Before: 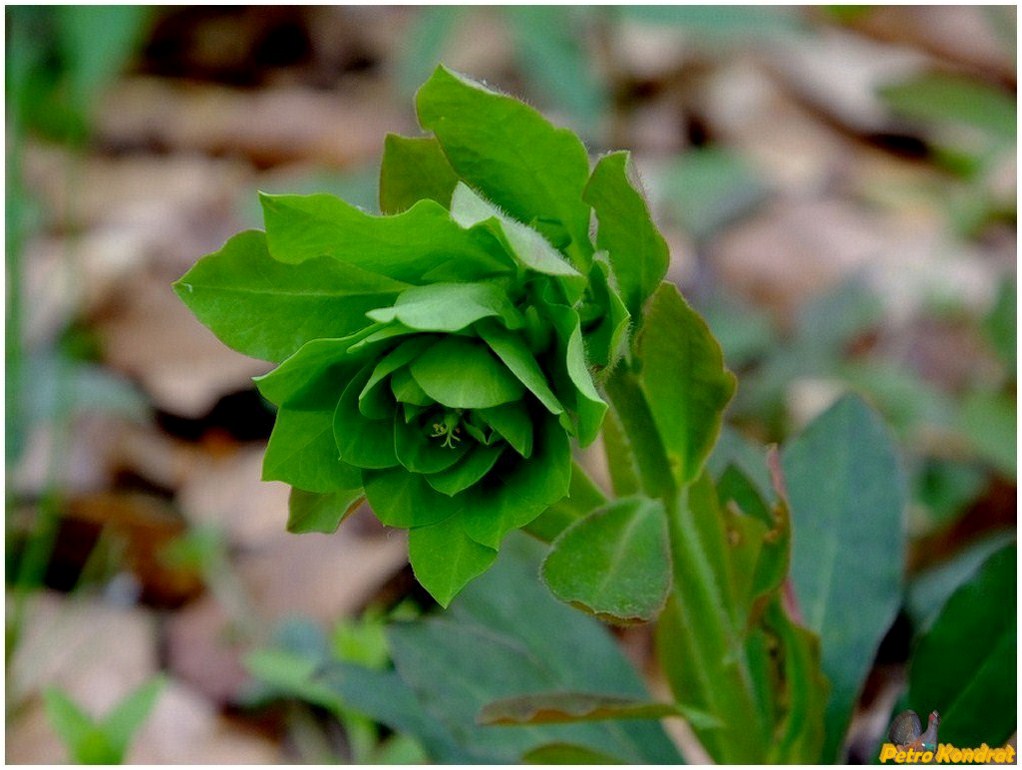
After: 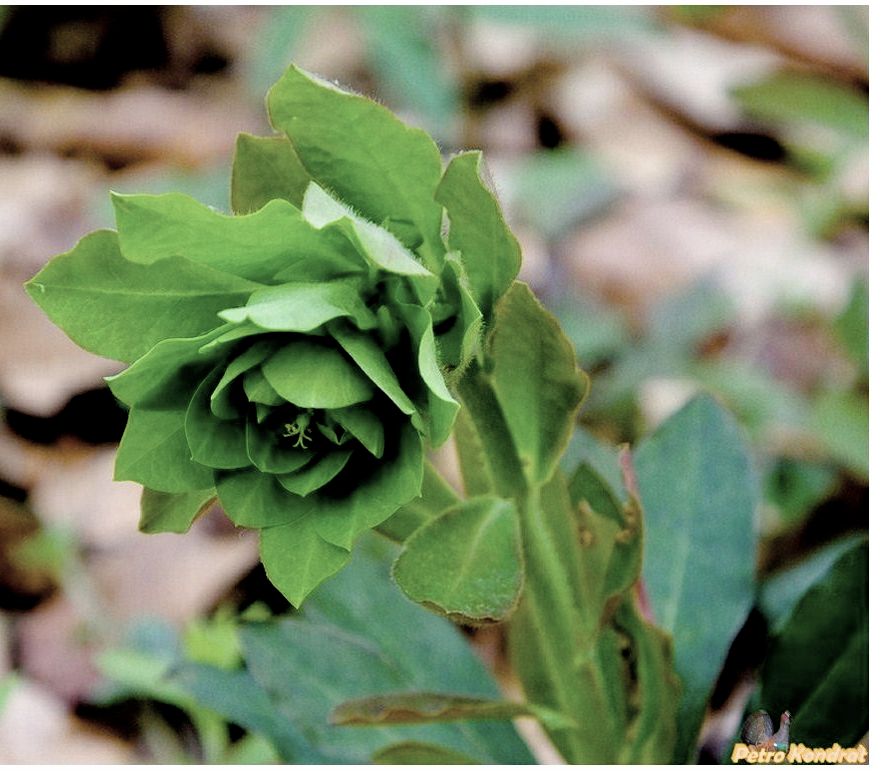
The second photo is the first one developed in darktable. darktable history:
exposure: black level correction 0, exposure 0.702 EV, compensate exposure bias true, compensate highlight preservation false
color correction: highlights b* -0.05, saturation 0.797
color balance rgb: global offset › luminance -0.502%, perceptual saturation grading › global saturation 20%, perceptual saturation grading › highlights -25.136%, perceptual saturation grading › shadows 49.618%, perceptual brilliance grading › global brilliance 2.161%, perceptual brilliance grading › highlights -3.92%, global vibrance 30.536%
crop and rotate: left 14.55%
contrast brightness saturation: contrast 0.059, brightness -0.01, saturation -0.244
filmic rgb: black relative exposure -5.14 EV, white relative exposure 3.18 EV, hardness 3.47, contrast 1.185, highlights saturation mix -29.89%
